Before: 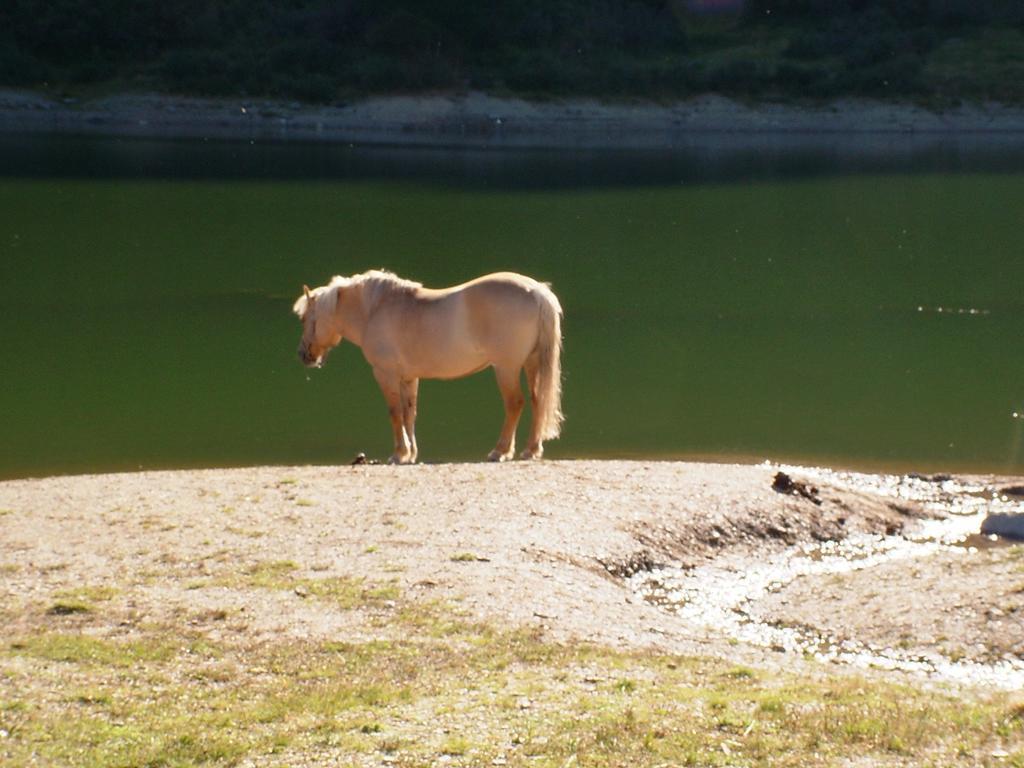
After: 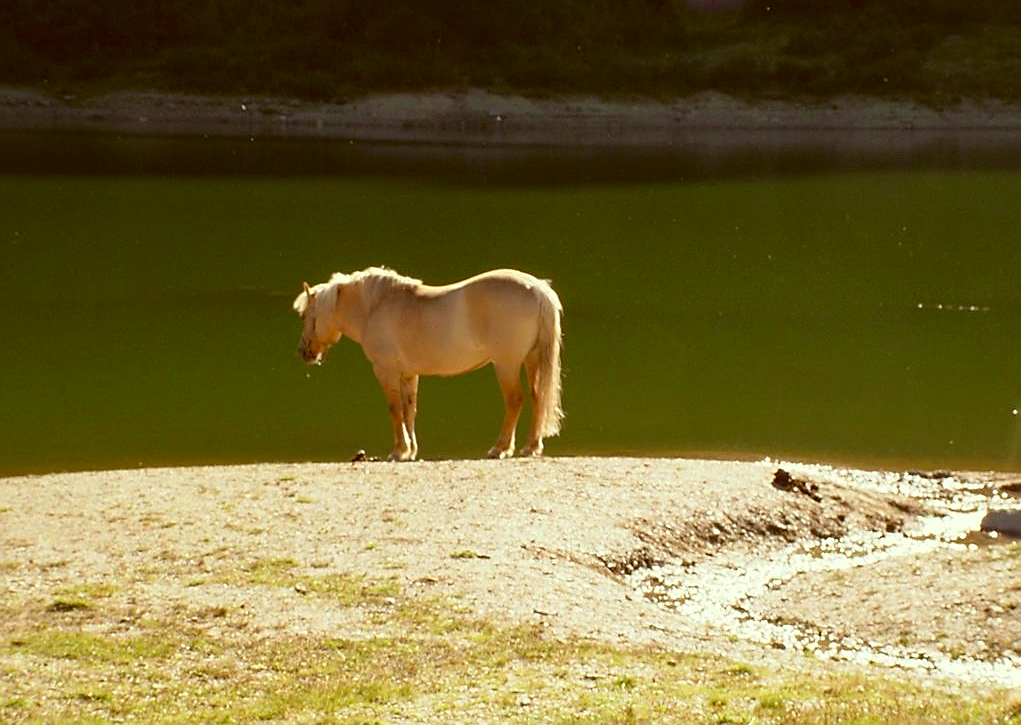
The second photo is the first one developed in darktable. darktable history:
crop: top 0.448%, right 0.264%, bottom 5.045%
color correction: highlights a* -5.94, highlights b* 9.48, shadows a* 10.12, shadows b* 23.94
sharpen: on, module defaults
